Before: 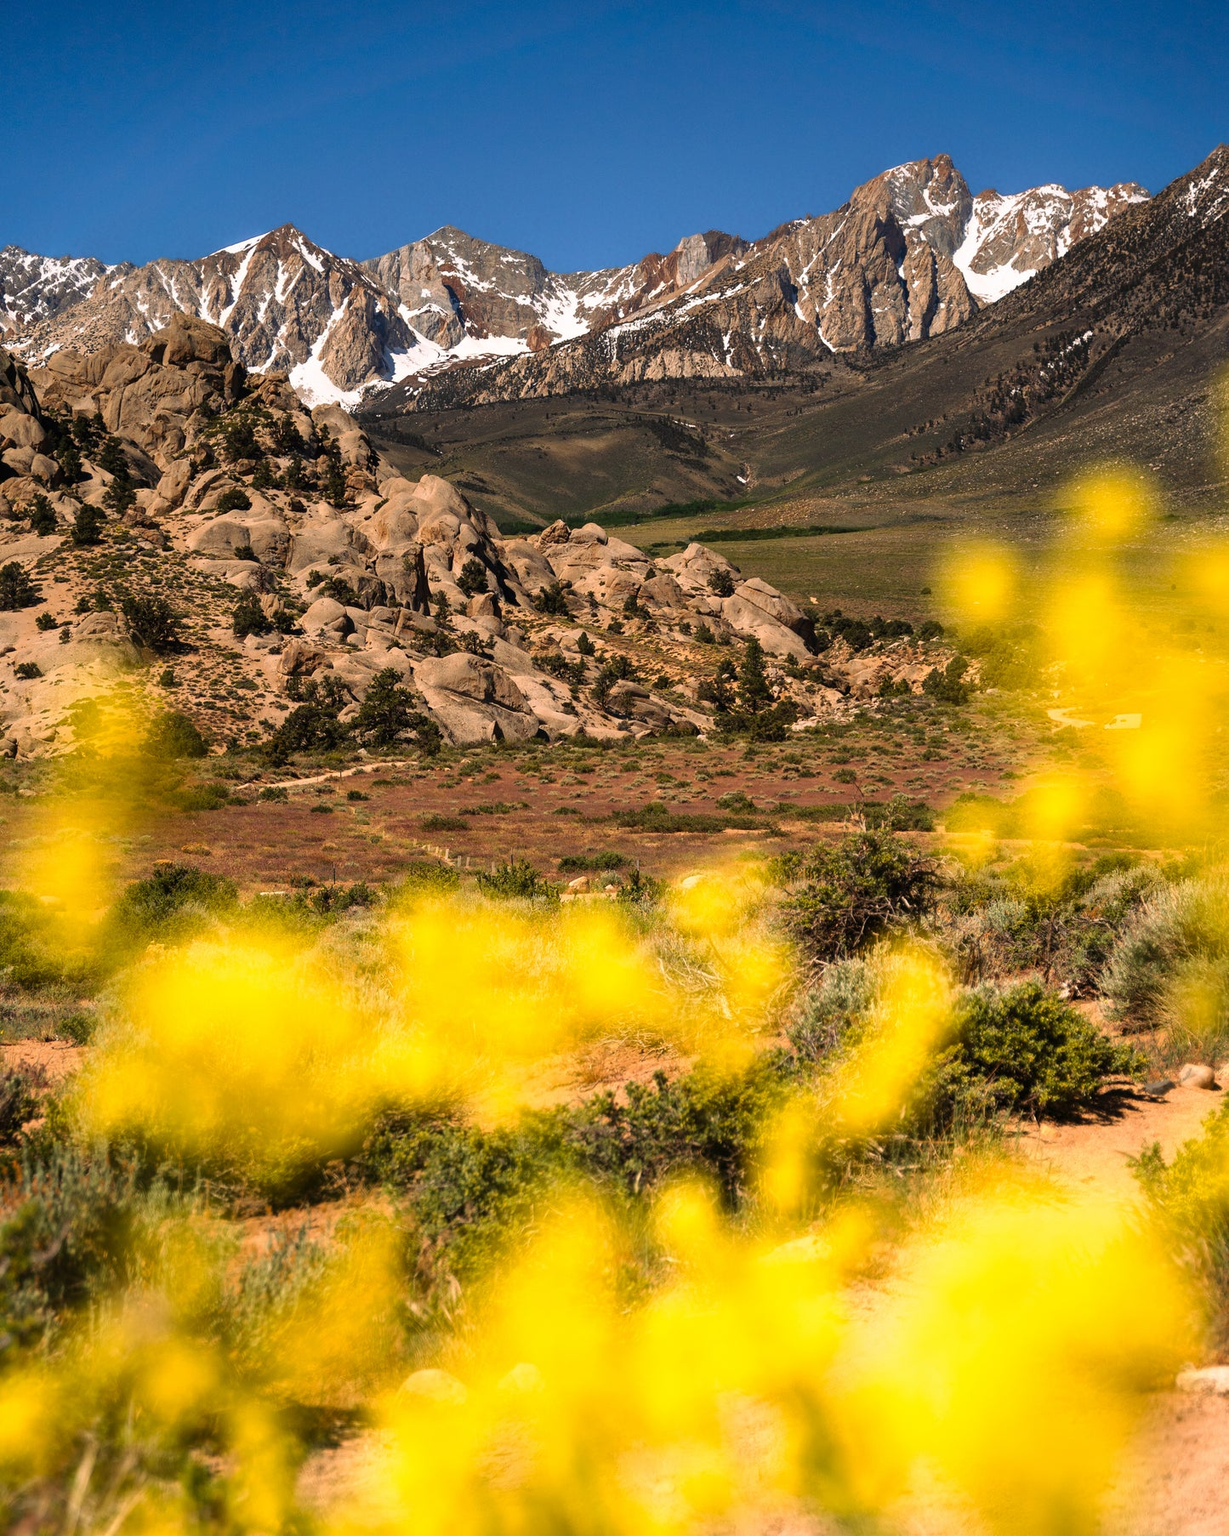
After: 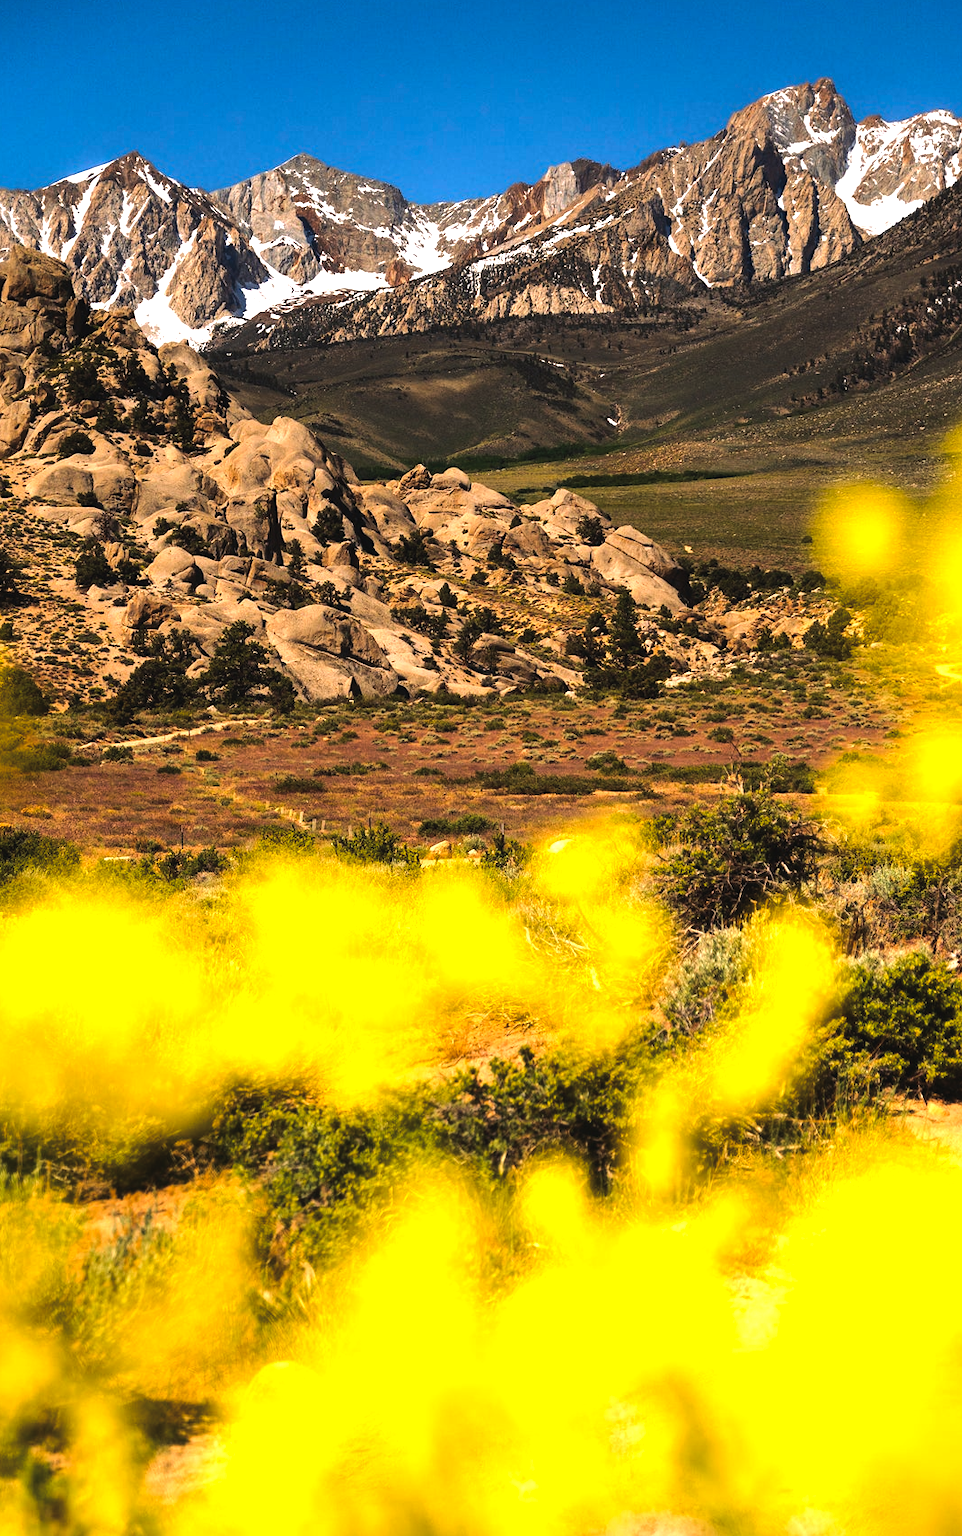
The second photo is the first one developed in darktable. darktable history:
crop and rotate: left 13.15%, top 5.251%, right 12.609%
color balance rgb: global offset › luminance 0.71%, perceptual saturation grading › global saturation -11.5%, perceptual brilliance grading › highlights 17.77%, perceptual brilliance grading › mid-tones 31.71%, perceptual brilliance grading › shadows -31.01%, global vibrance 50%
